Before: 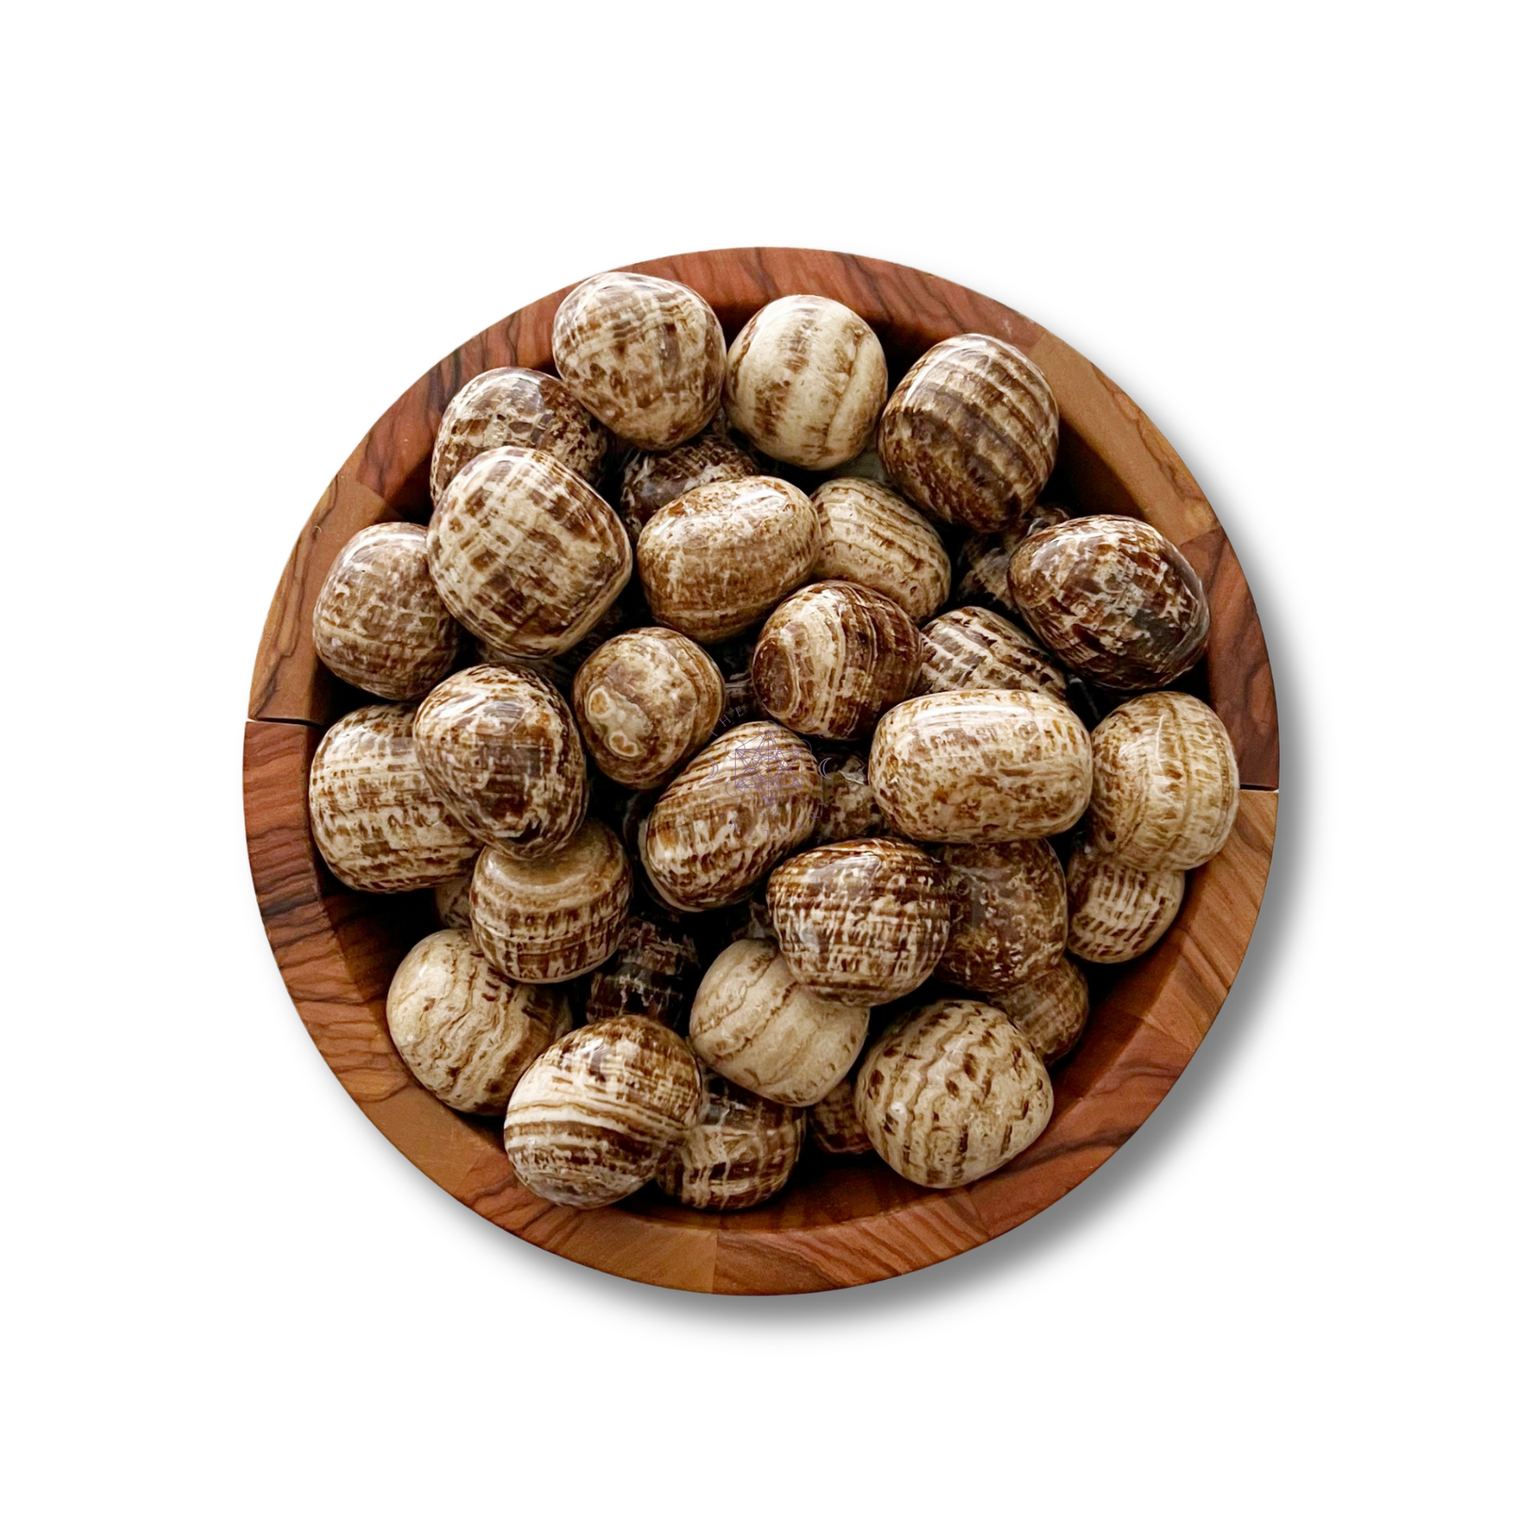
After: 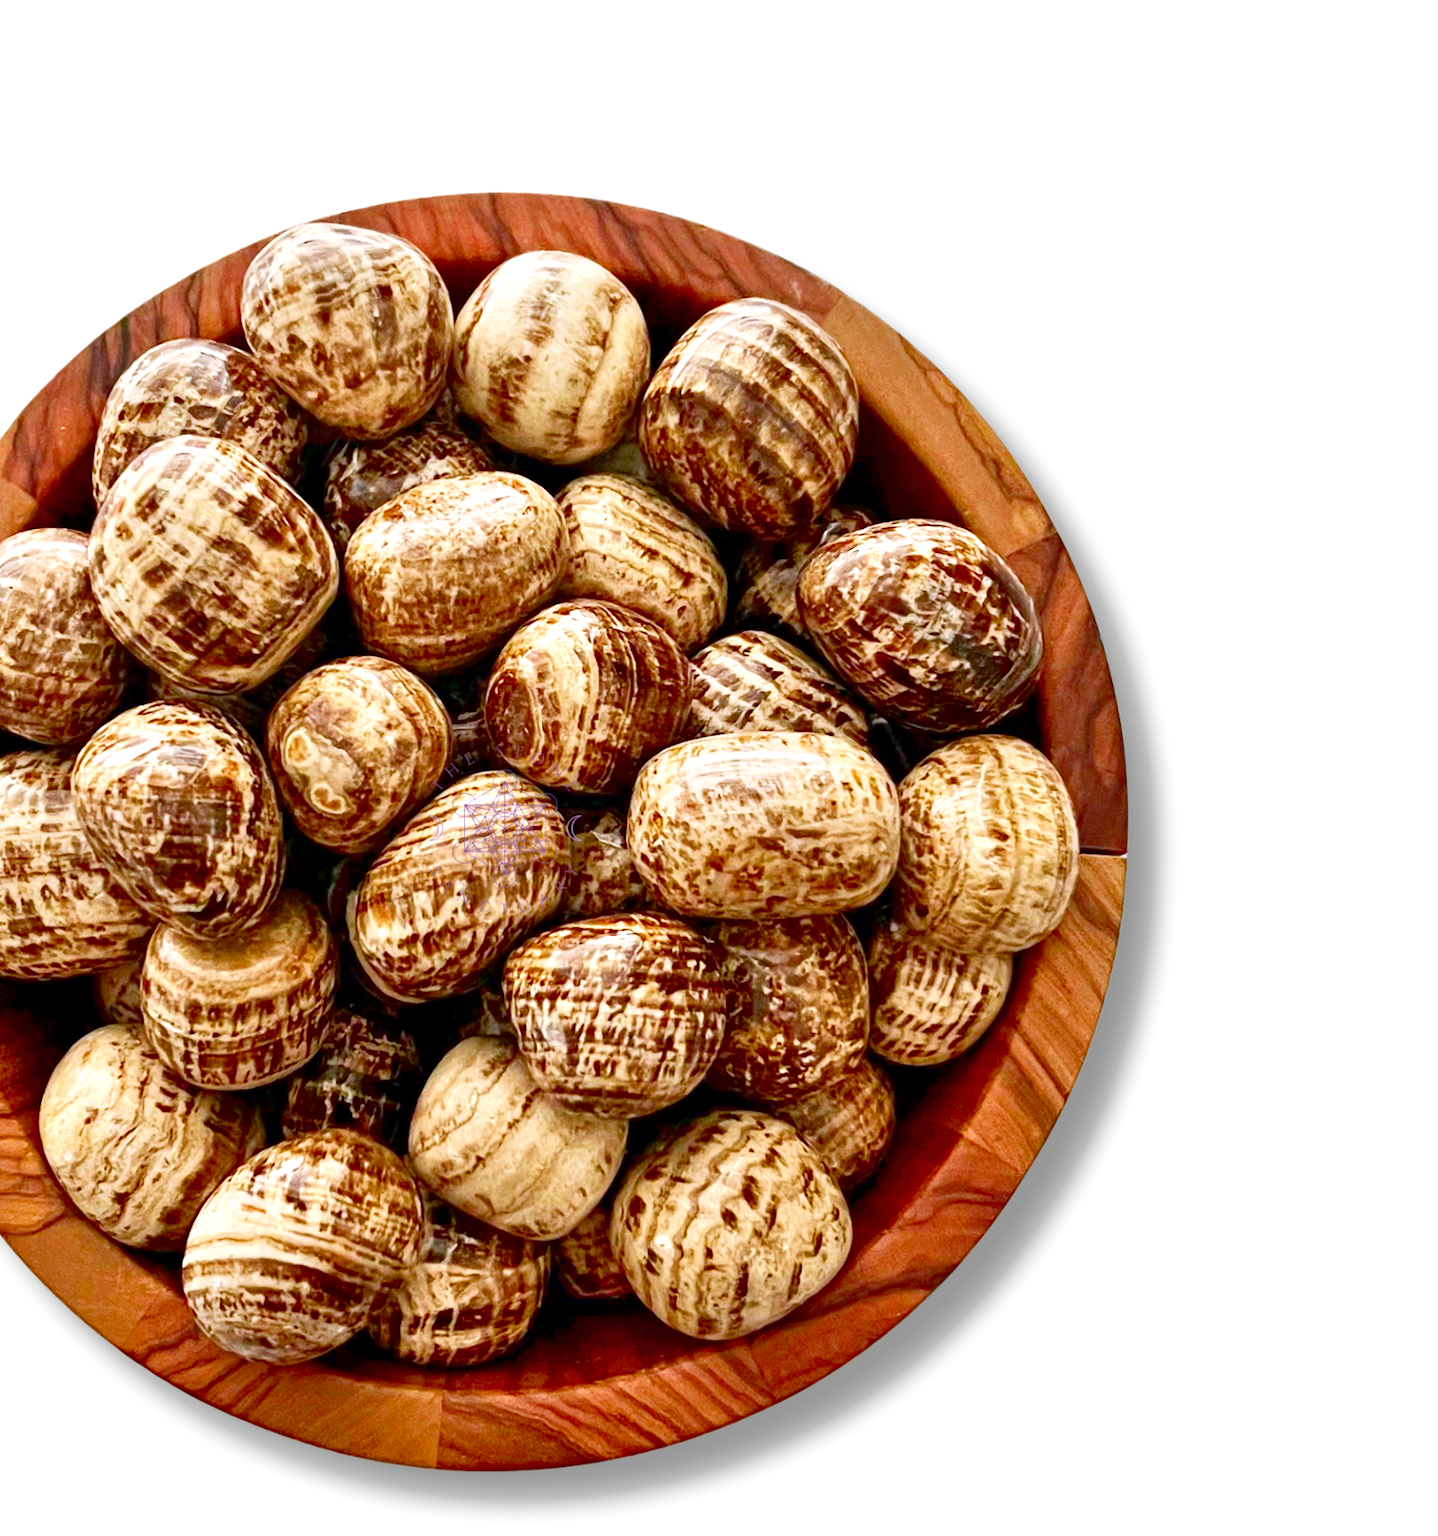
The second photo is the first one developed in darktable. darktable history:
tone equalizer: -8 EV 2 EV, -7 EV 2 EV, -6 EV 2 EV, -5 EV 2 EV, -4 EV 2 EV, -3 EV 1.5 EV, -2 EV 1 EV, -1 EV 0.5 EV
crop: left 23.095%, top 5.827%, bottom 11.854%
exposure: exposure 0.2 EV, compensate highlight preservation false
contrast brightness saturation: contrast 0.22, brightness -0.19, saturation 0.24
